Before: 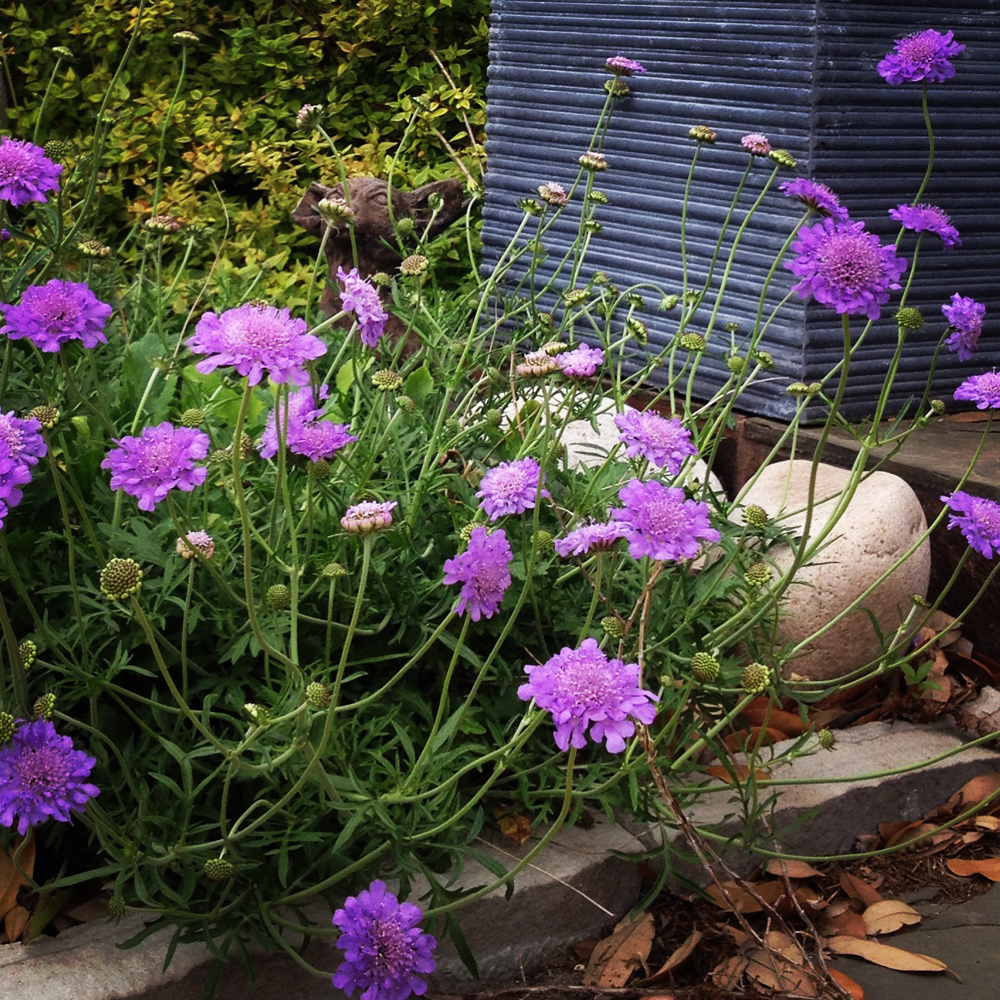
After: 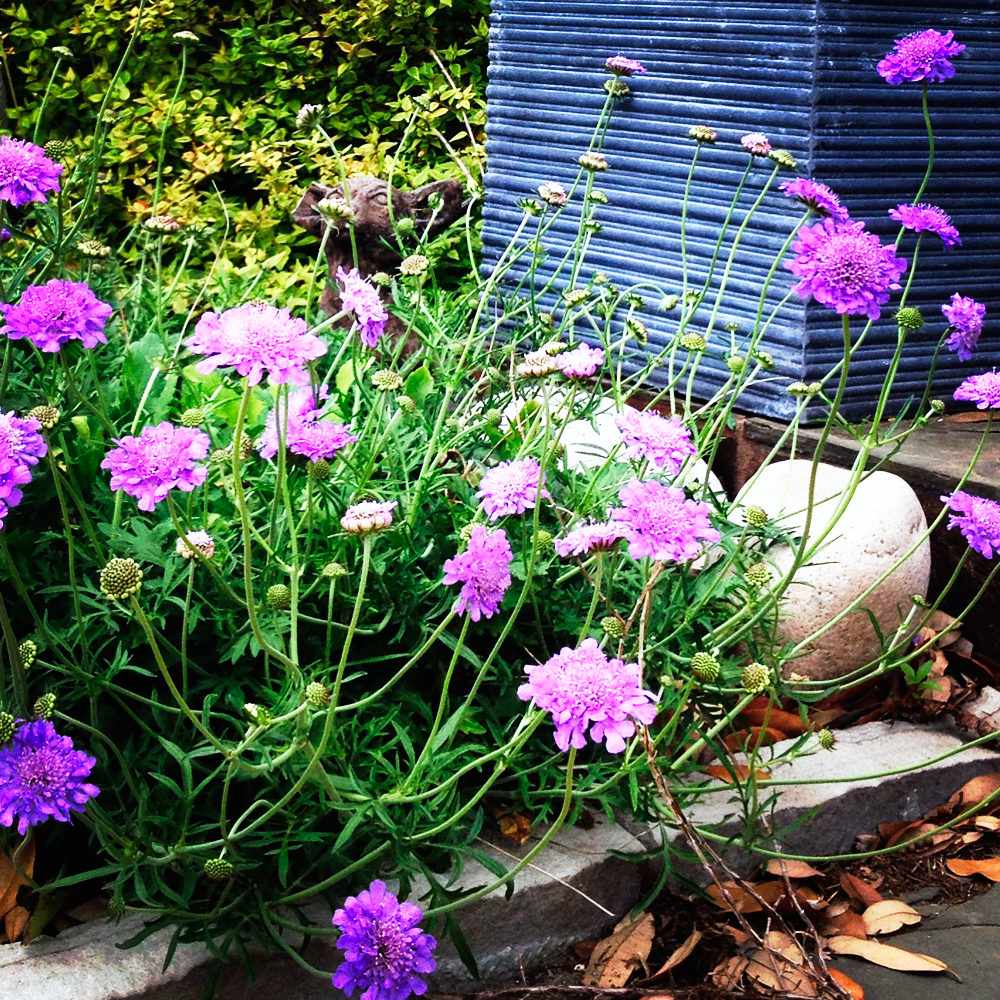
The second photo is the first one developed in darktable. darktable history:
base curve: curves: ch0 [(0, 0) (0.007, 0.004) (0.027, 0.03) (0.046, 0.07) (0.207, 0.54) (0.442, 0.872) (0.673, 0.972) (1, 1)], preserve colors none
color calibration: illuminant F (fluorescent), F source F9 (Cool White Deluxe 4150 K) – high CRI, x 0.374, y 0.373, temperature 4150.29 K
